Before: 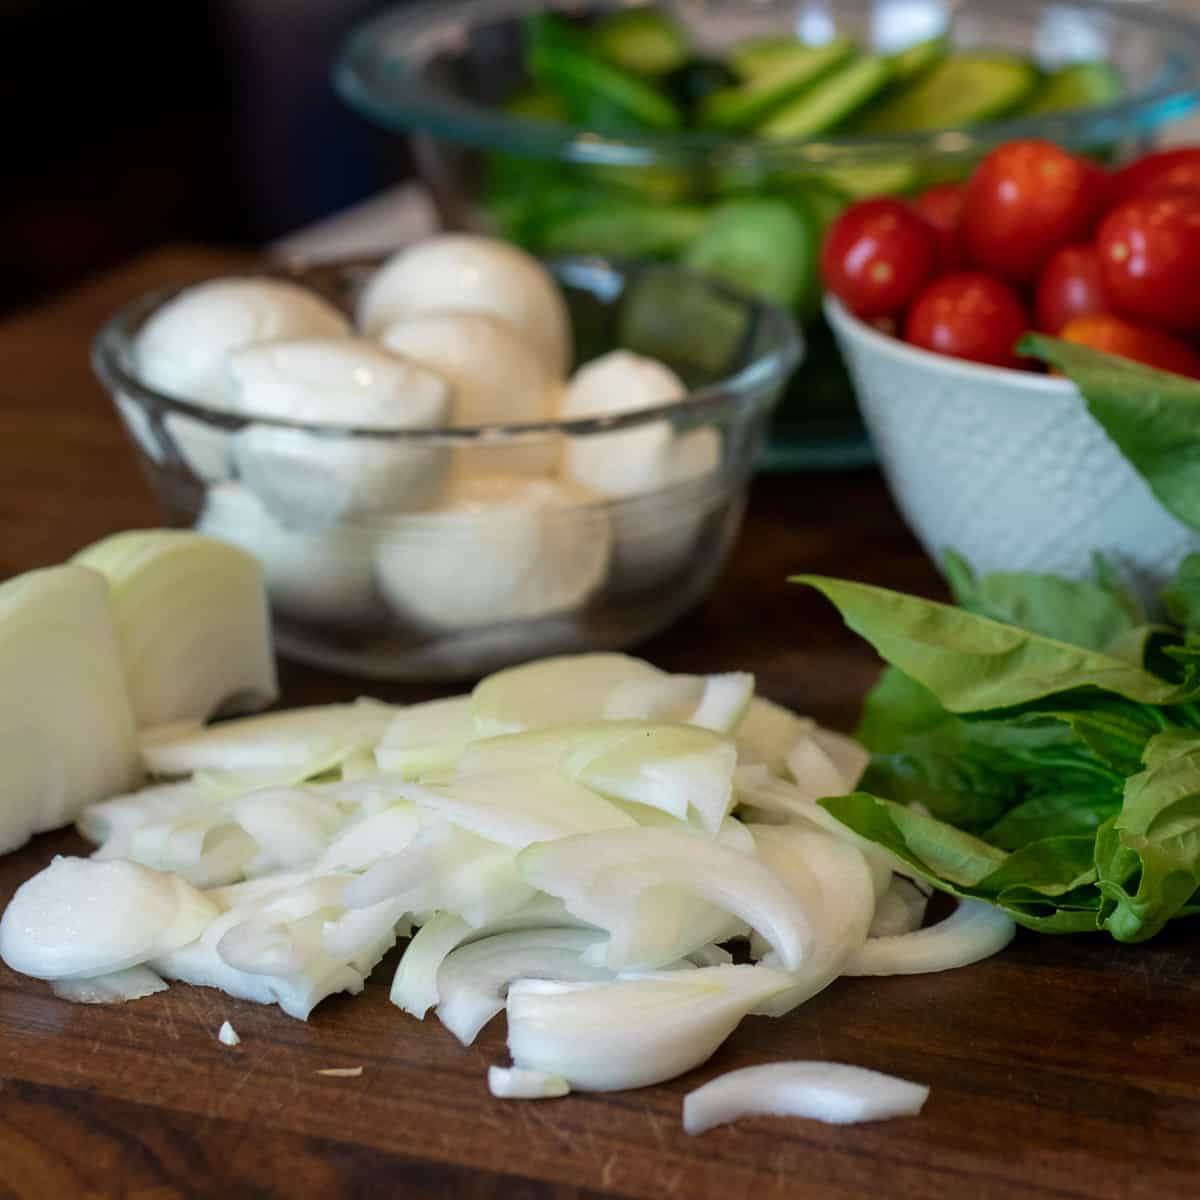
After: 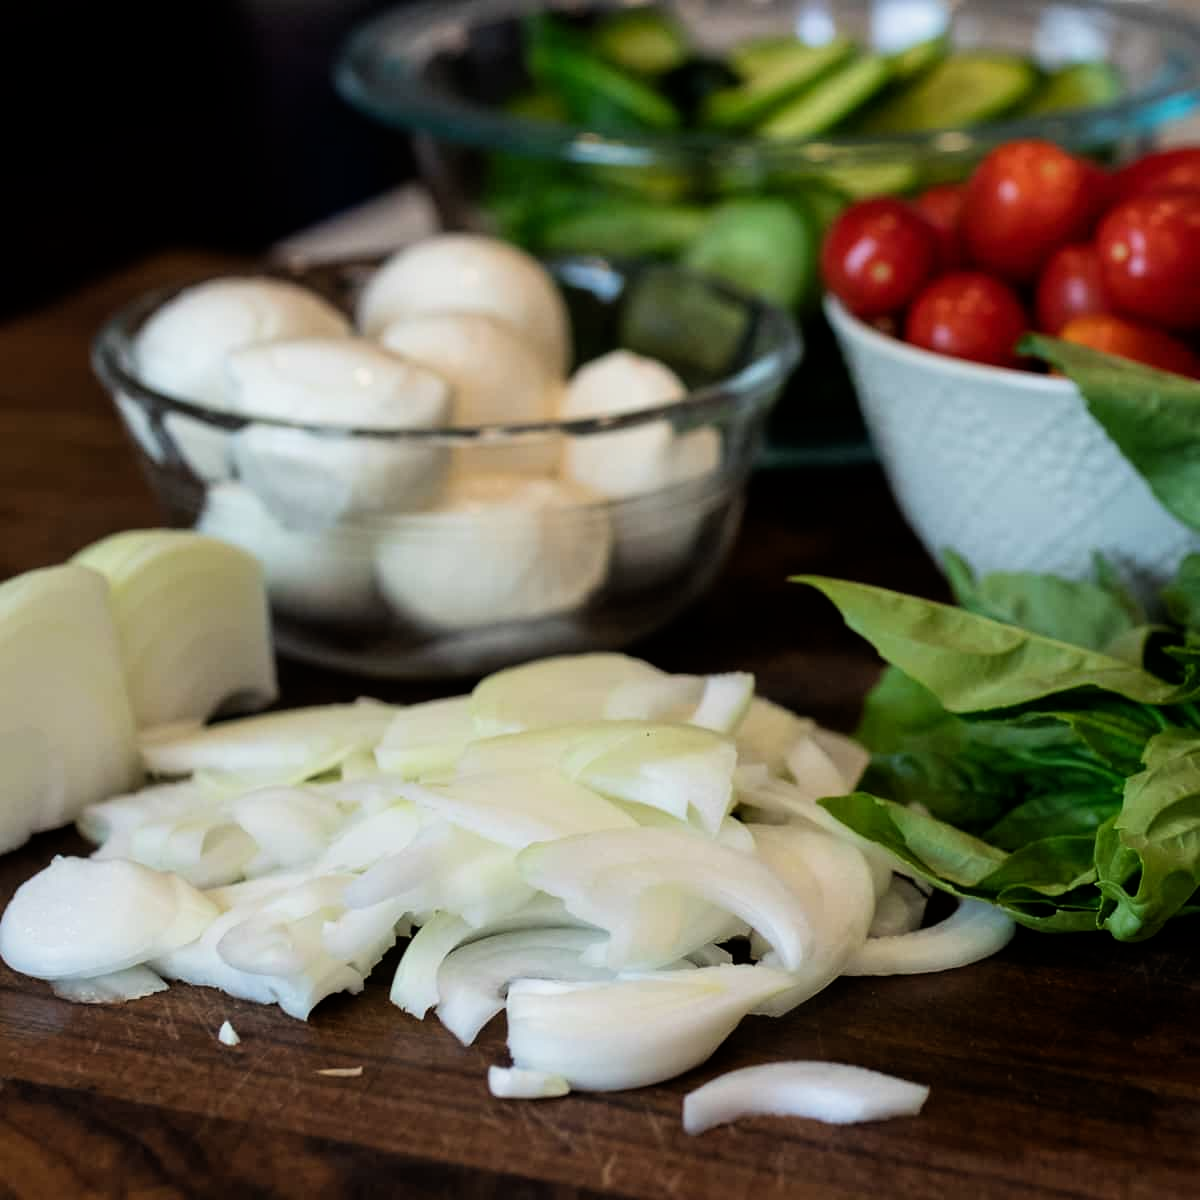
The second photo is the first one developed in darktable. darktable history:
filmic rgb: black relative exposure -8.07 EV, white relative exposure 3 EV, hardness 5.35, contrast 1.25
